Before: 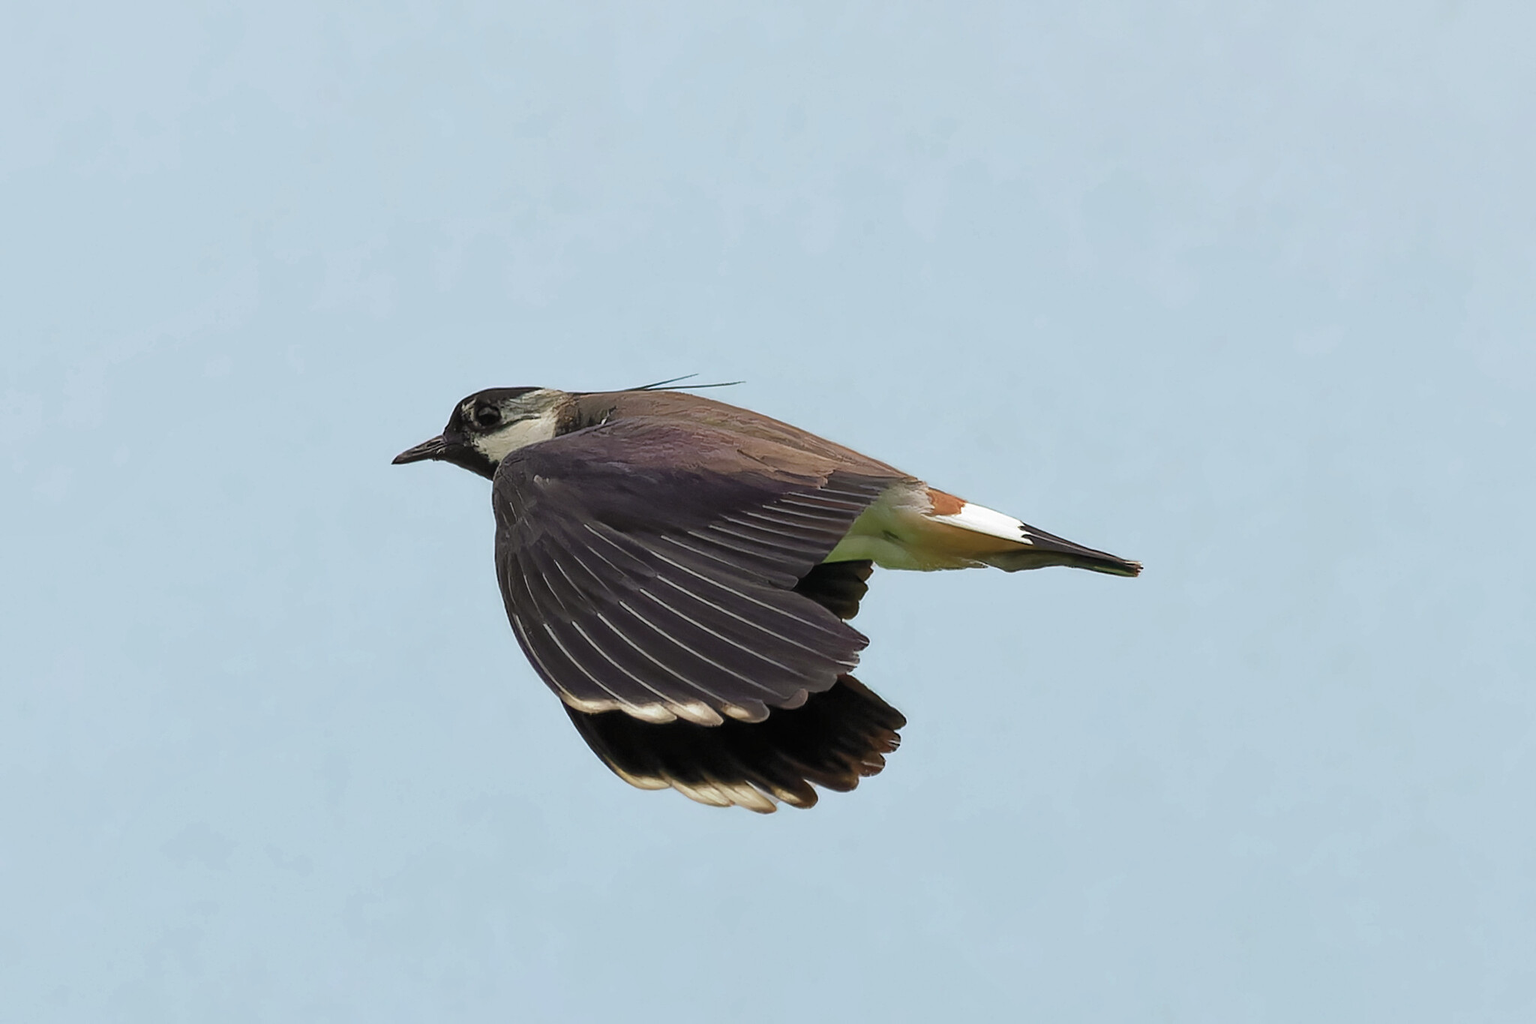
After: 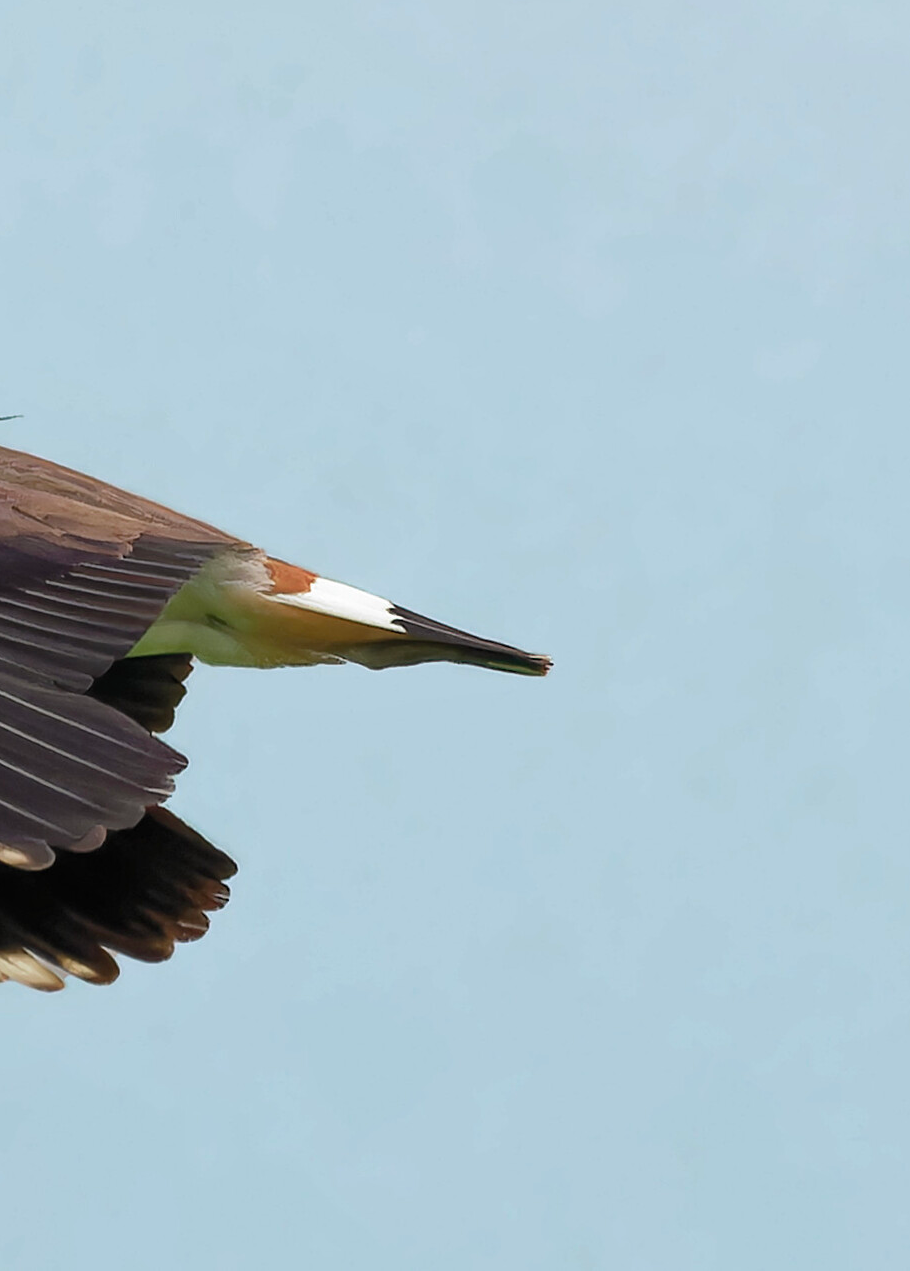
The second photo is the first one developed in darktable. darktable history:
crop: left 47.448%, top 6.833%, right 8.116%
